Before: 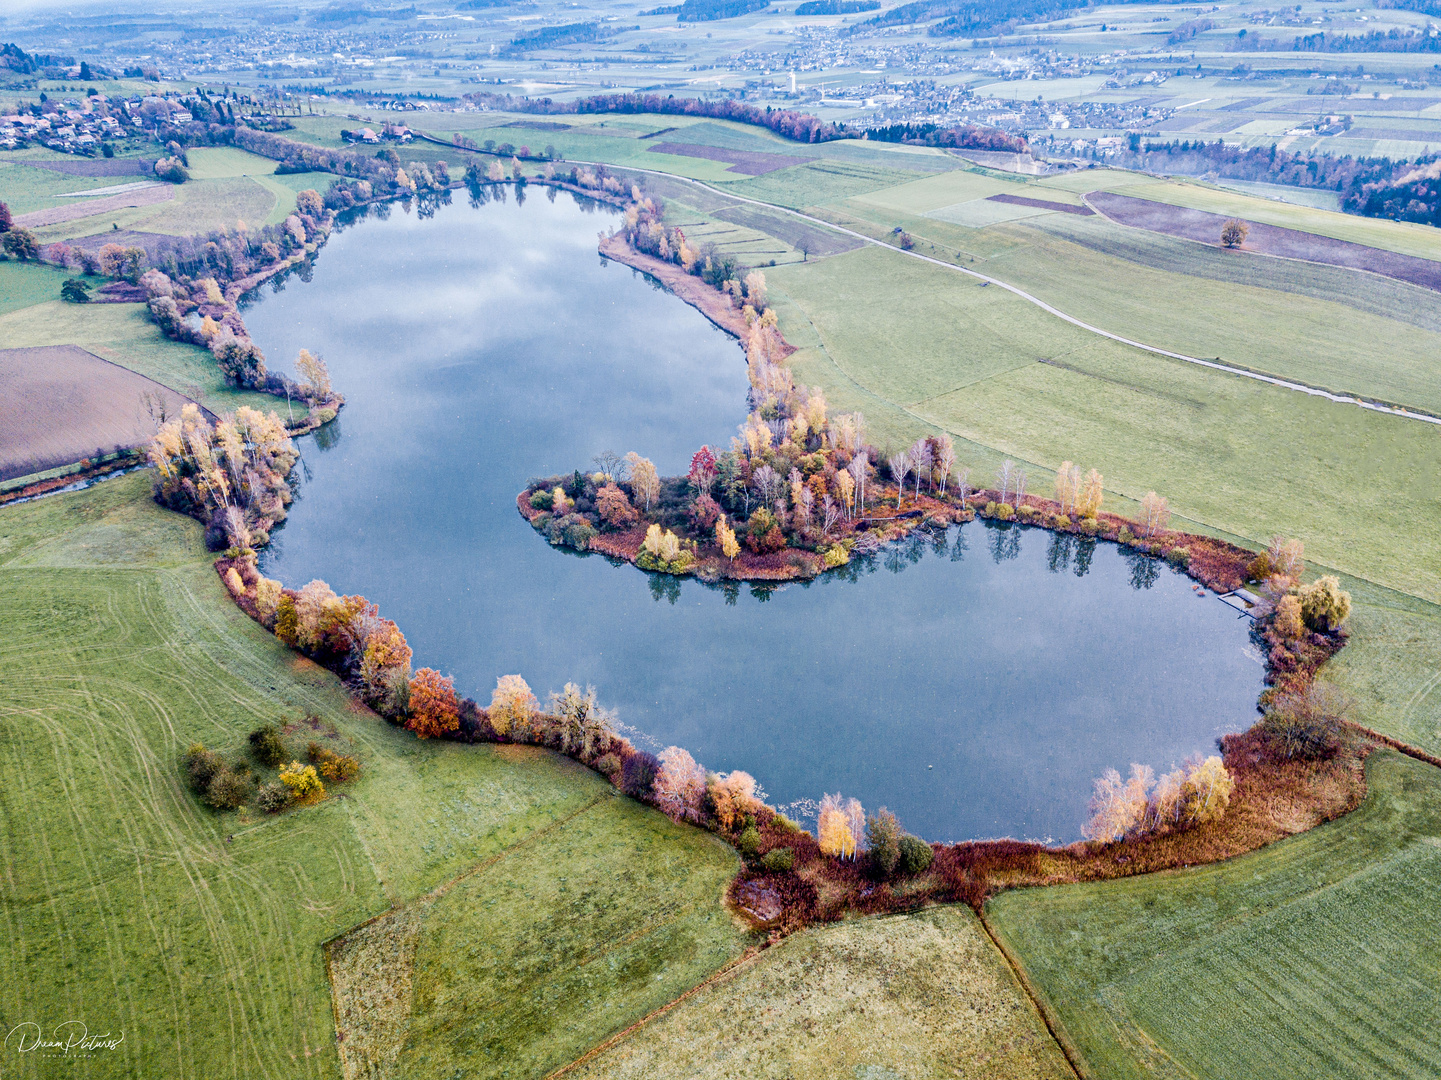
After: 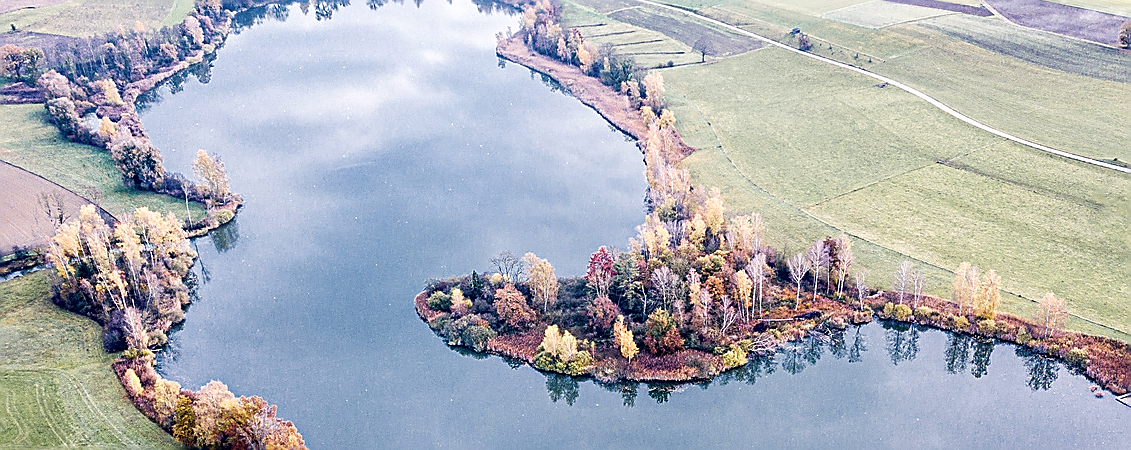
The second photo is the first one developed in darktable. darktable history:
crop: left 7.101%, top 18.46%, right 14.382%, bottom 39.857%
color correction: highlights a* 2.77, highlights b* 5.01, shadows a* -1.47, shadows b* -4.95, saturation 0.819
sharpen: radius 1.365, amount 1.263, threshold 0.692
exposure: black level correction 0, exposure 0.3 EV, compensate highlight preservation false
